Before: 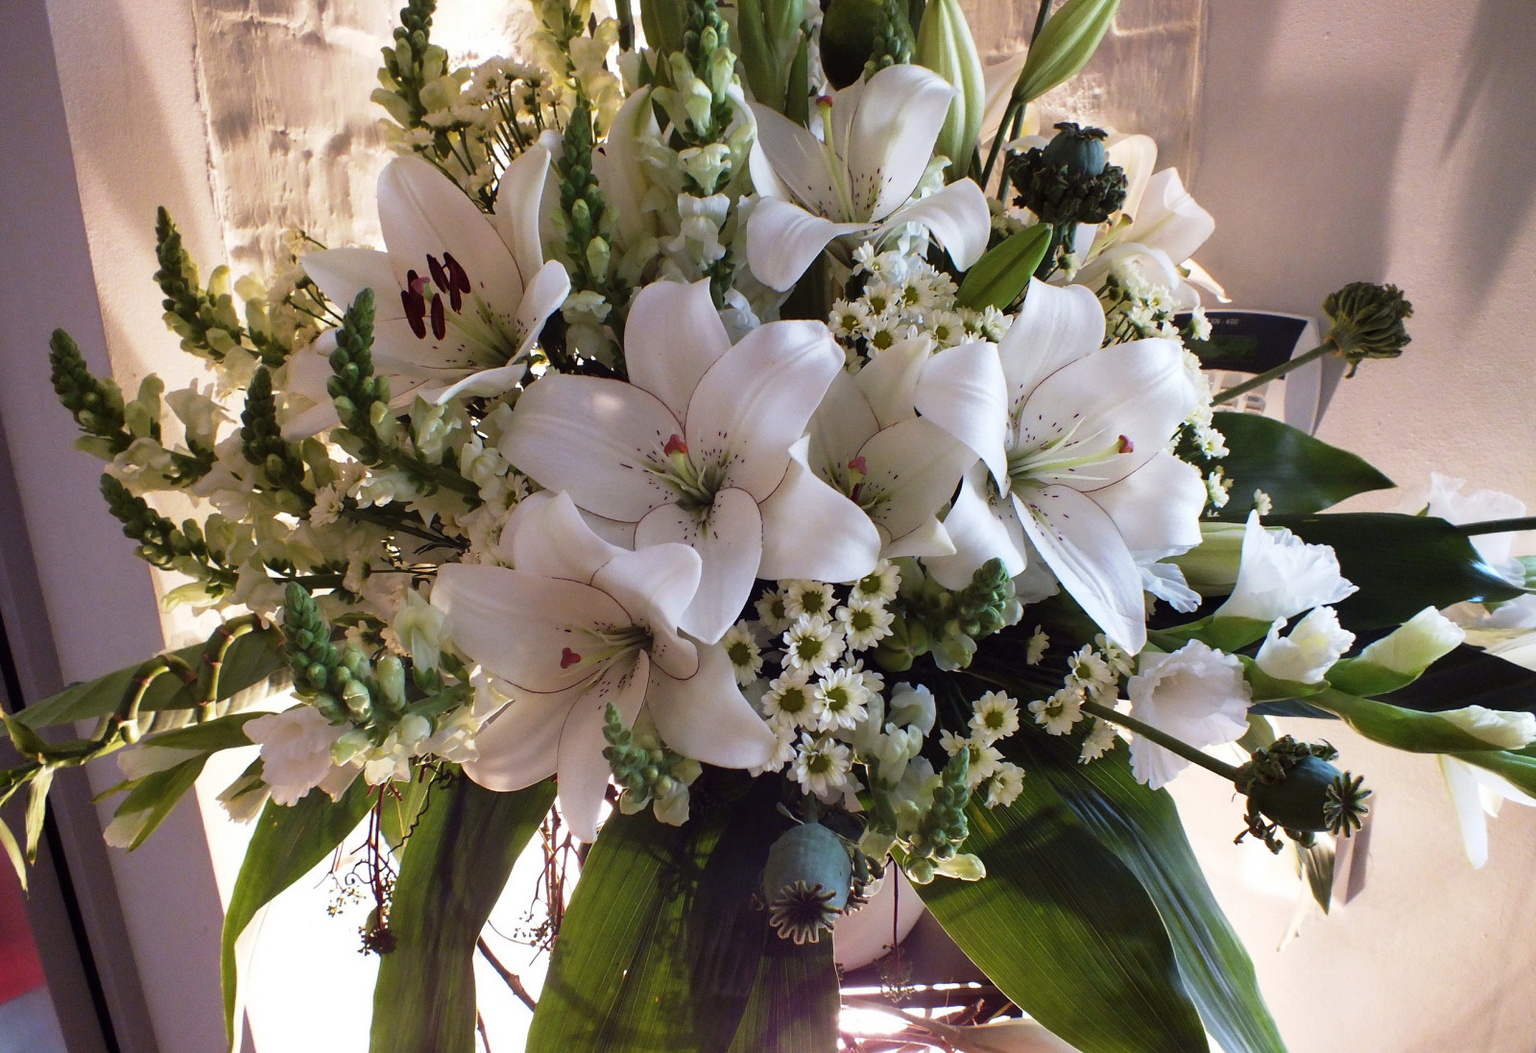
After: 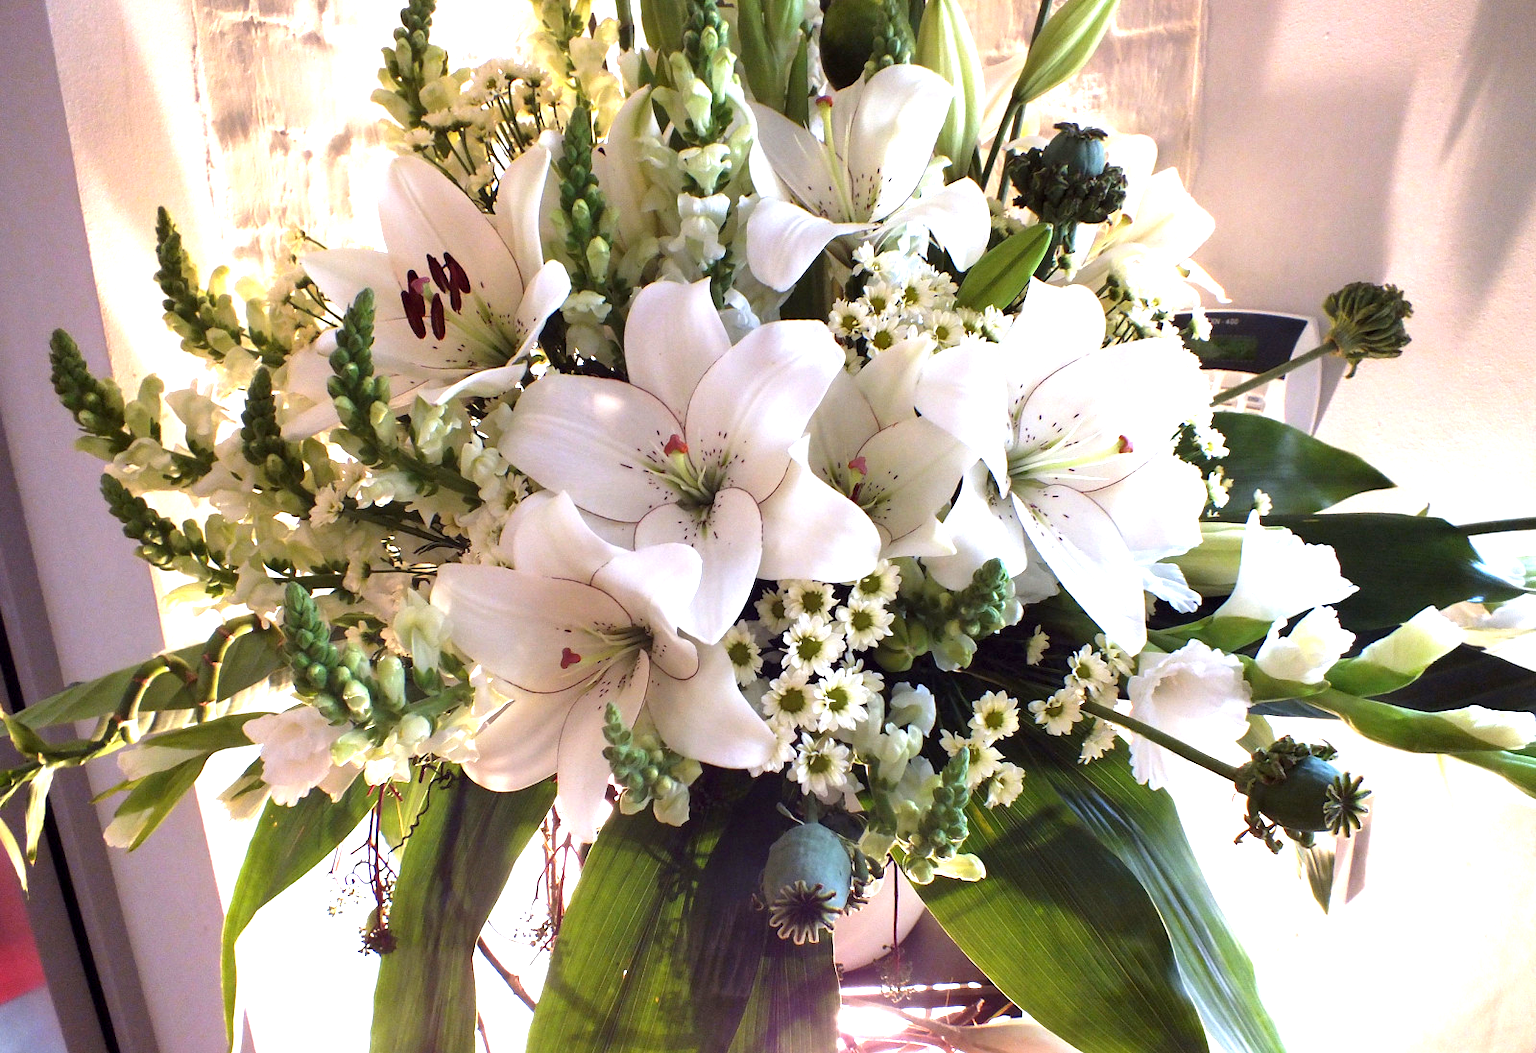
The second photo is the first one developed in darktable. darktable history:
exposure: black level correction 0.001, exposure 1.118 EV, compensate exposure bias true, compensate highlight preservation false
